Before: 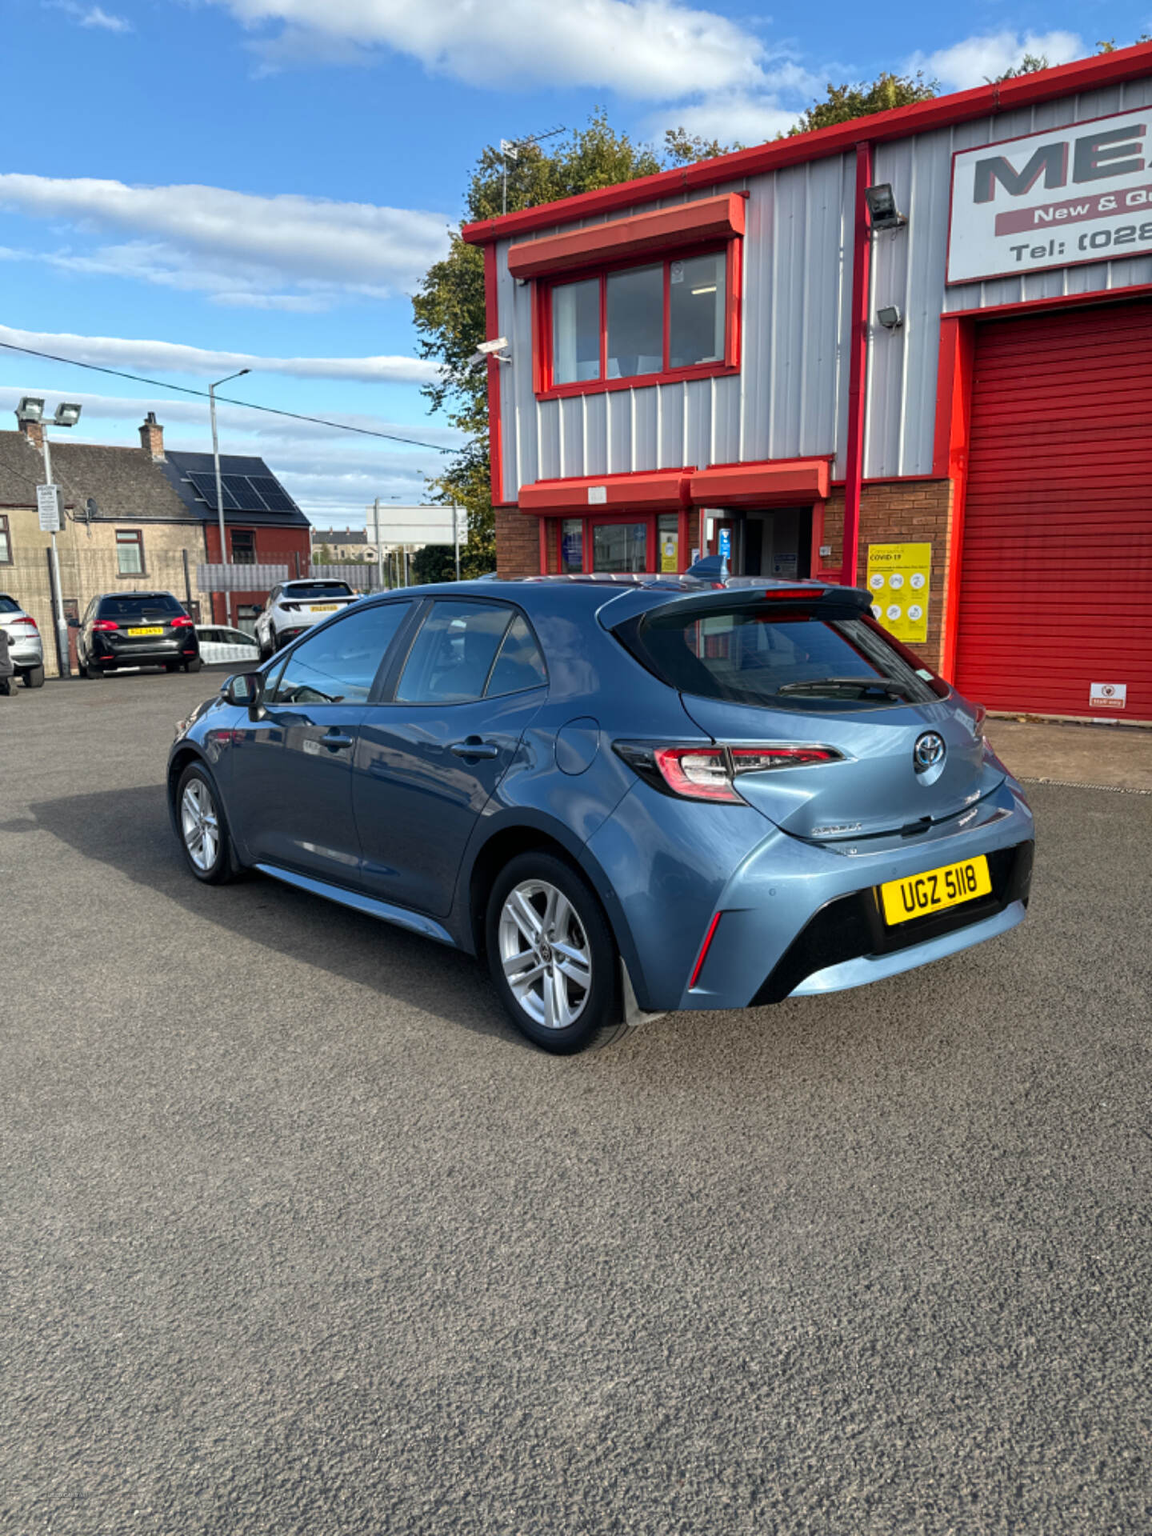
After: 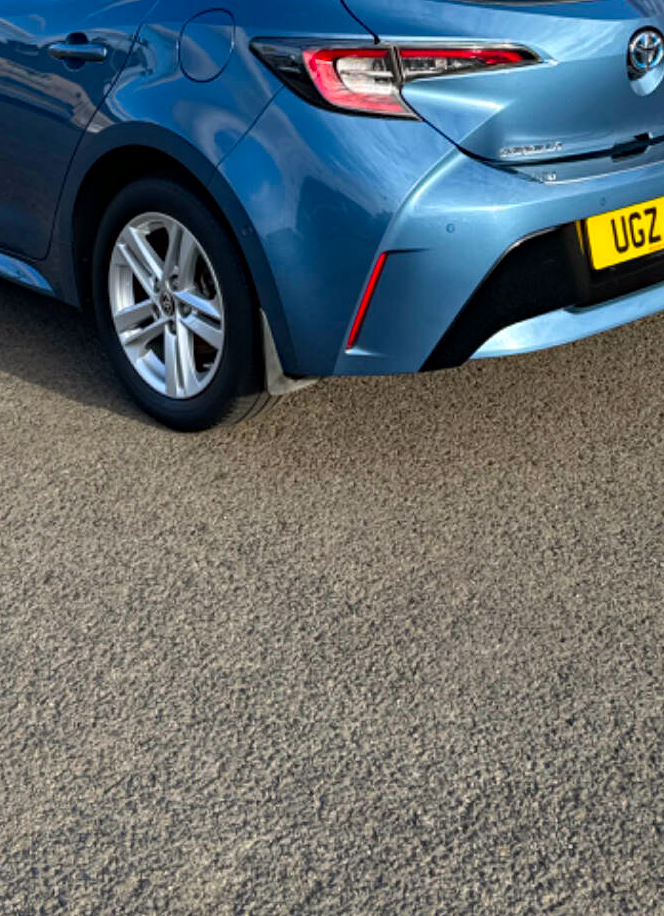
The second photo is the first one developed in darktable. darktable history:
haze removal: compatibility mode true, adaptive false
crop: left 35.78%, top 46.228%, right 18.067%, bottom 5.857%
contrast brightness saturation: contrast 0.091, saturation 0.279
